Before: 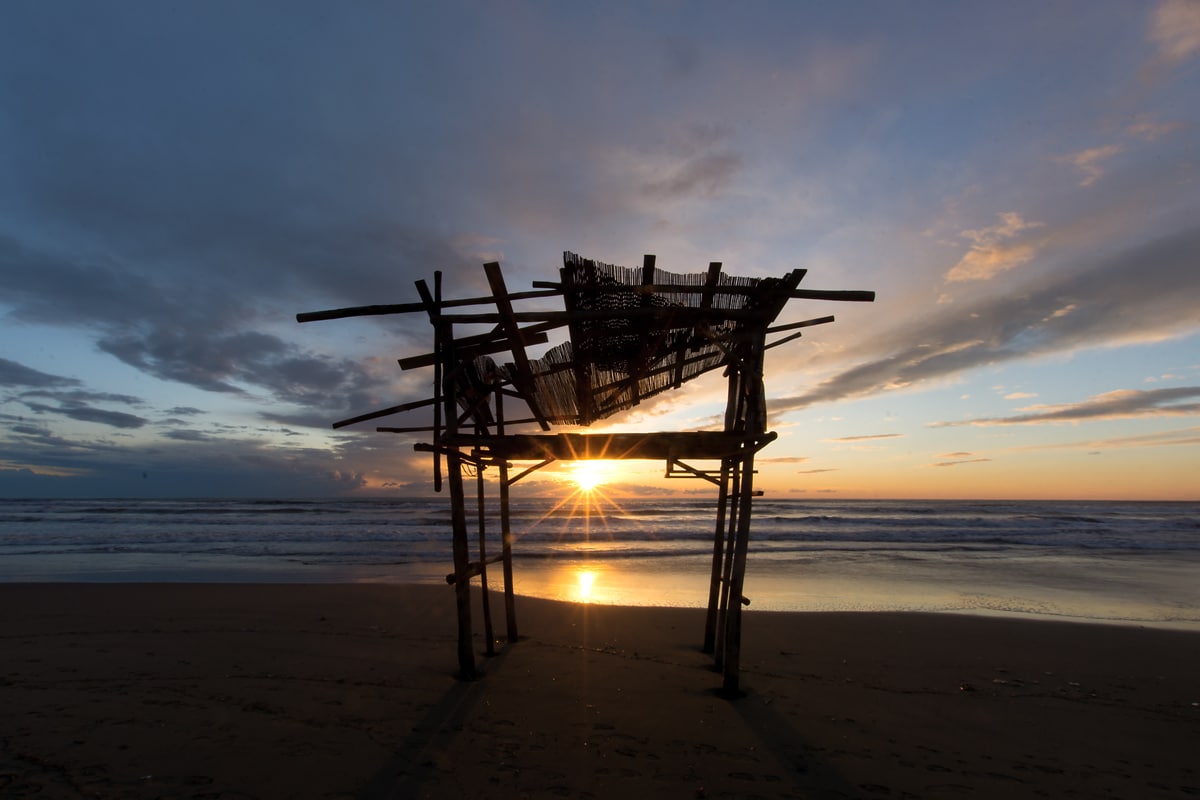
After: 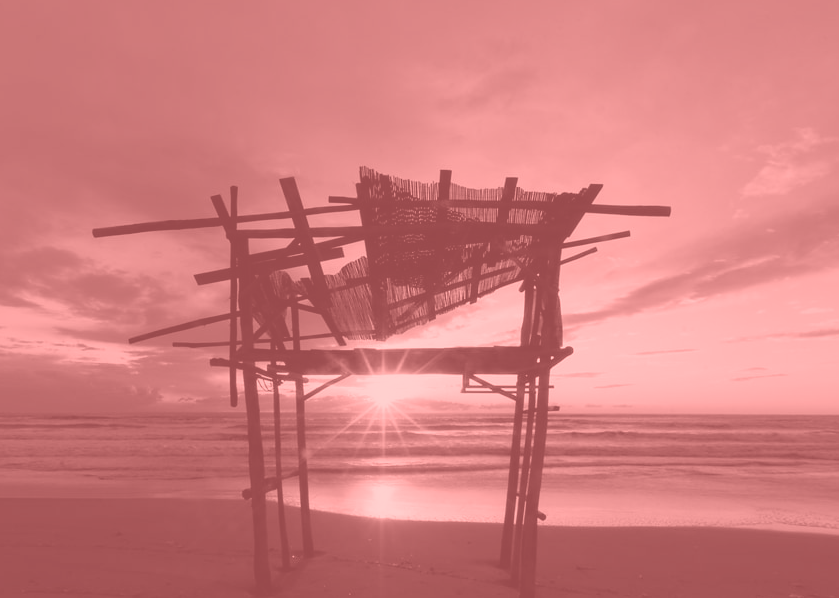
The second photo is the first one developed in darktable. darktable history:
crop and rotate: left 17.046%, top 10.659%, right 12.989%, bottom 14.553%
colorize: saturation 51%, source mix 50.67%, lightness 50.67%
